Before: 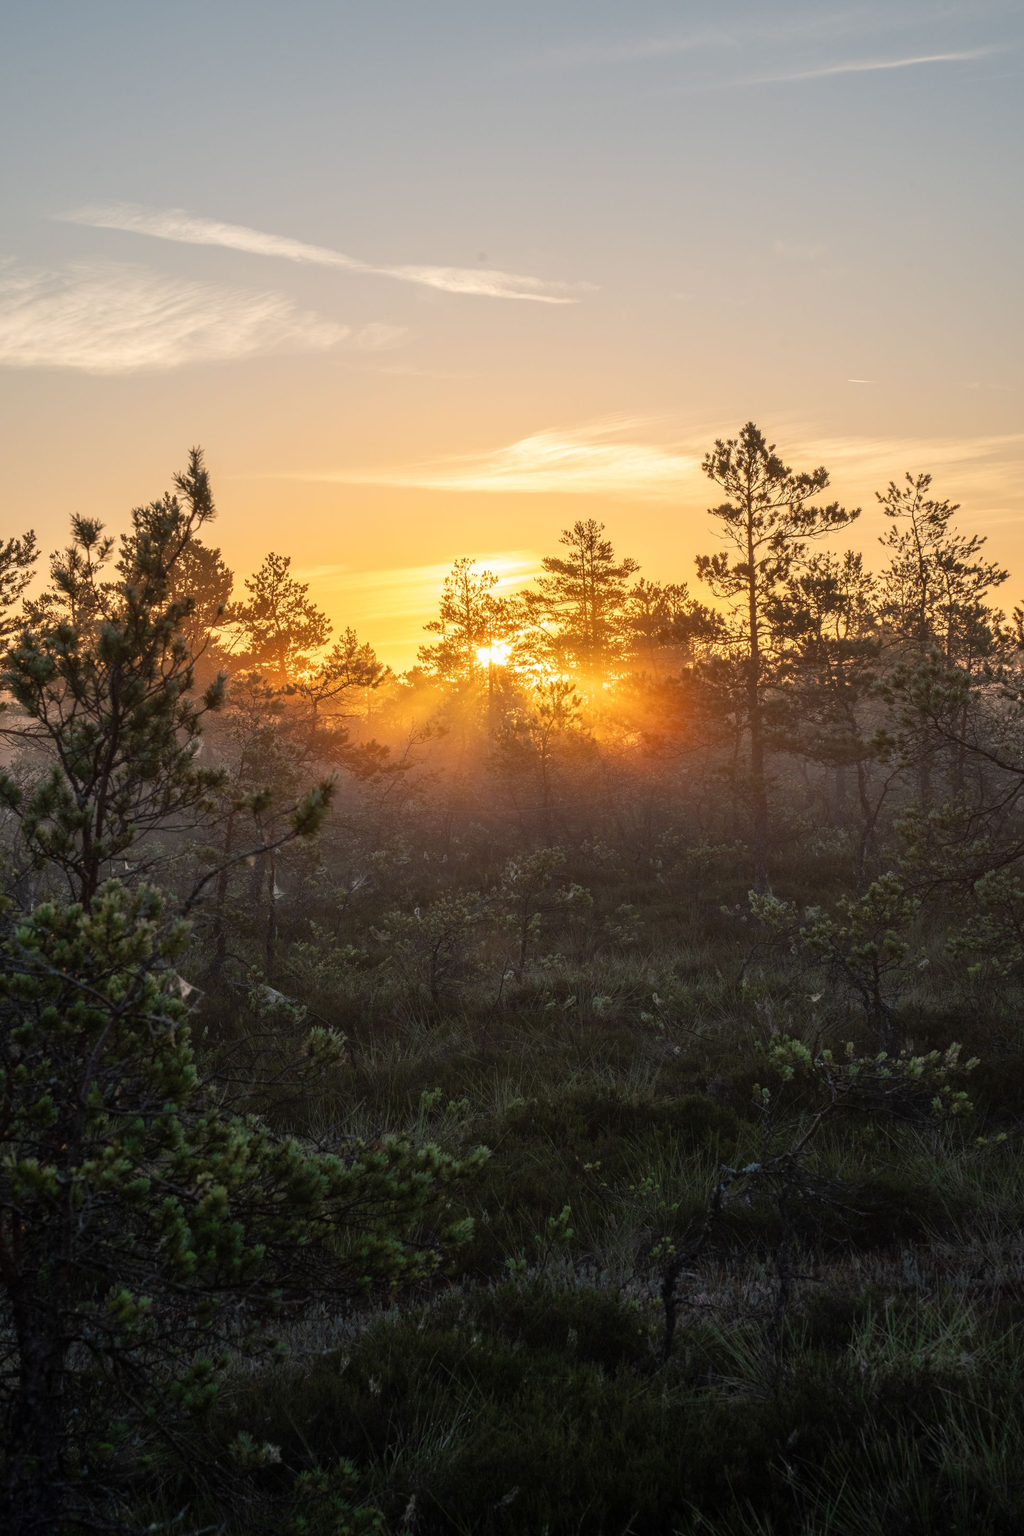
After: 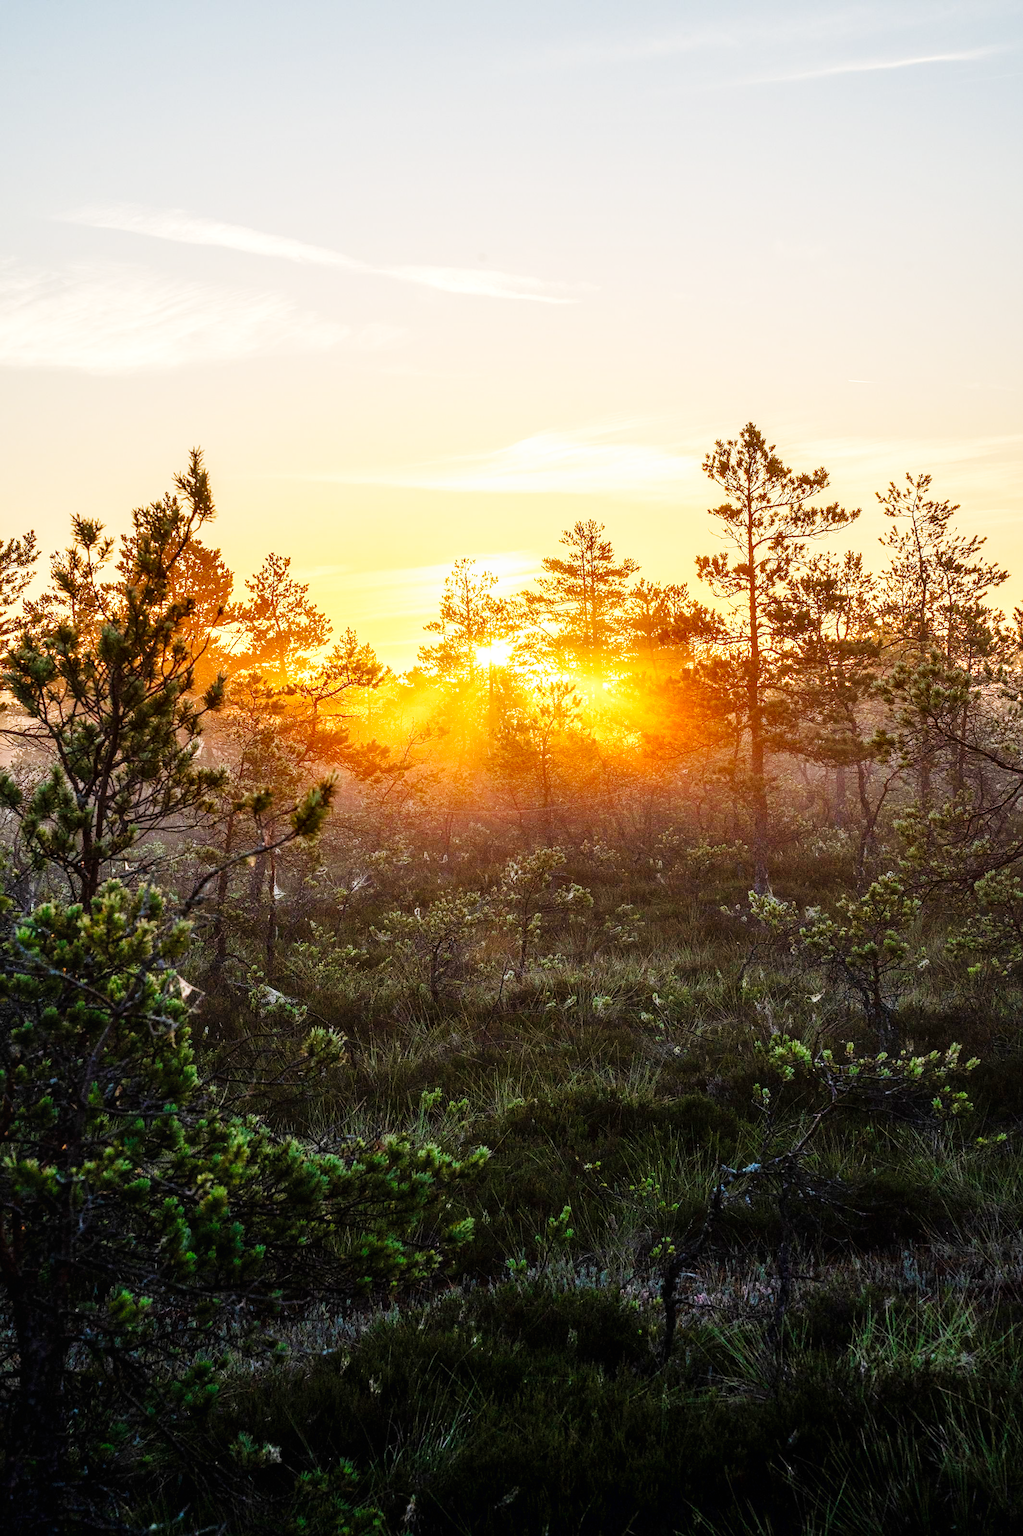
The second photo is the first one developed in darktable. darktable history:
base curve: curves: ch0 [(0, 0.003) (0.001, 0.002) (0.006, 0.004) (0.02, 0.022) (0.048, 0.086) (0.094, 0.234) (0.162, 0.431) (0.258, 0.629) (0.385, 0.8) (0.548, 0.918) (0.751, 0.988) (1, 1)], preserve colors none
color balance rgb: power › hue 61.75°, perceptual saturation grading › global saturation 20%, perceptual saturation grading › highlights -24.918%, perceptual saturation grading › shadows 24.236%, global vibrance 20%
sharpen: amount 0.497
local contrast: detail 130%
